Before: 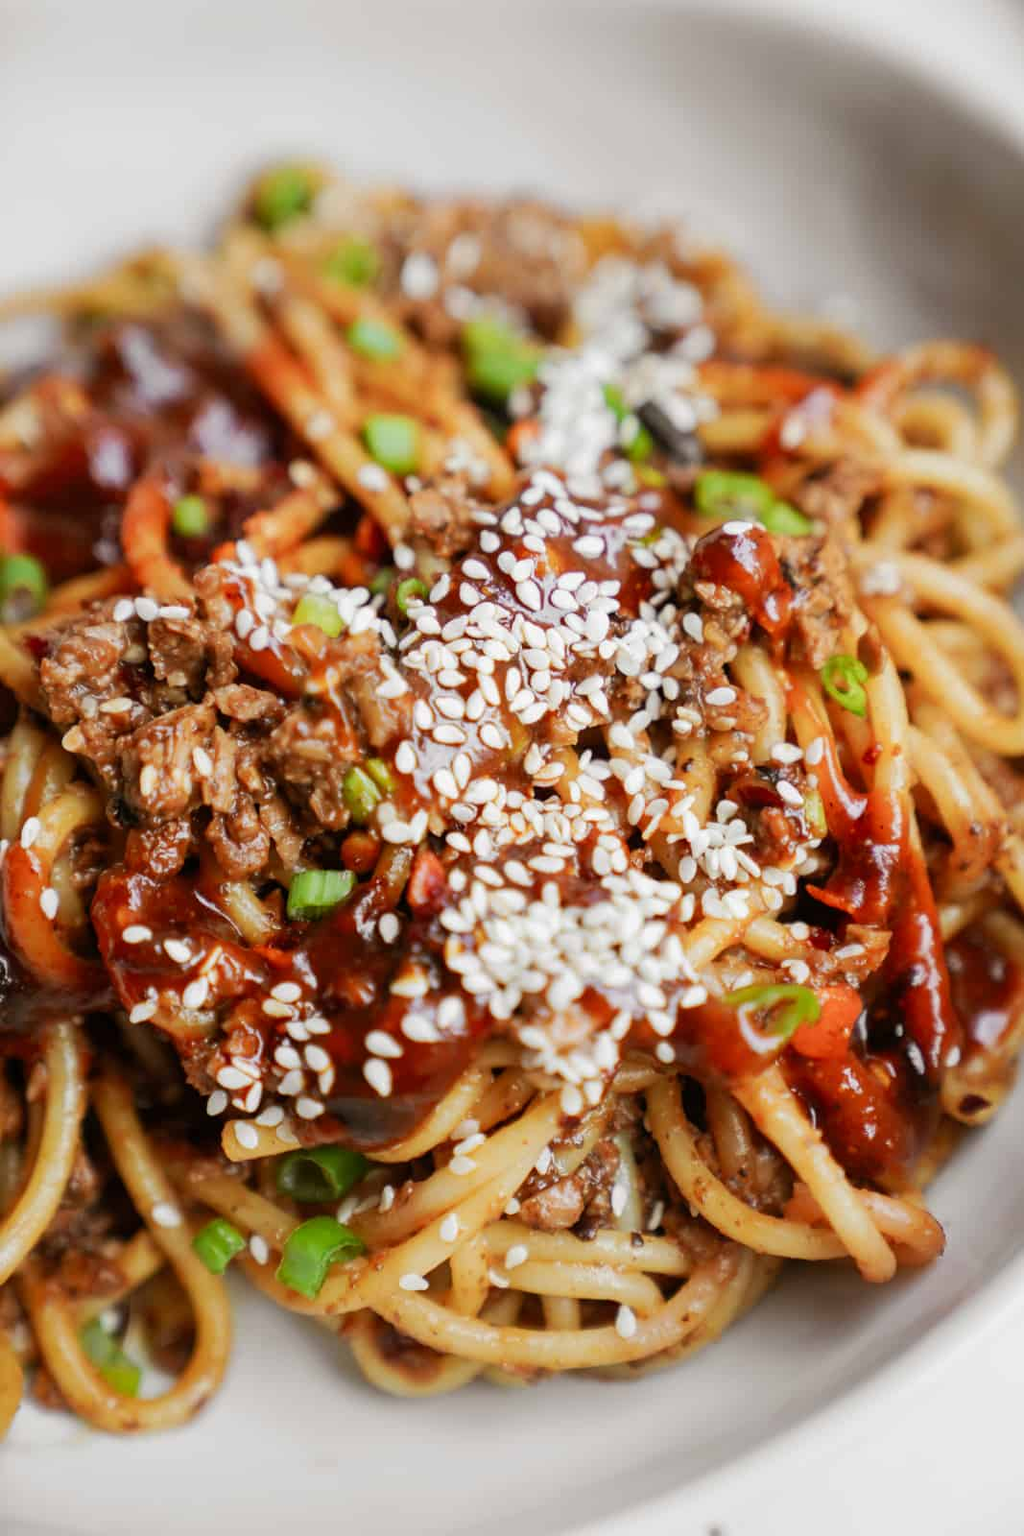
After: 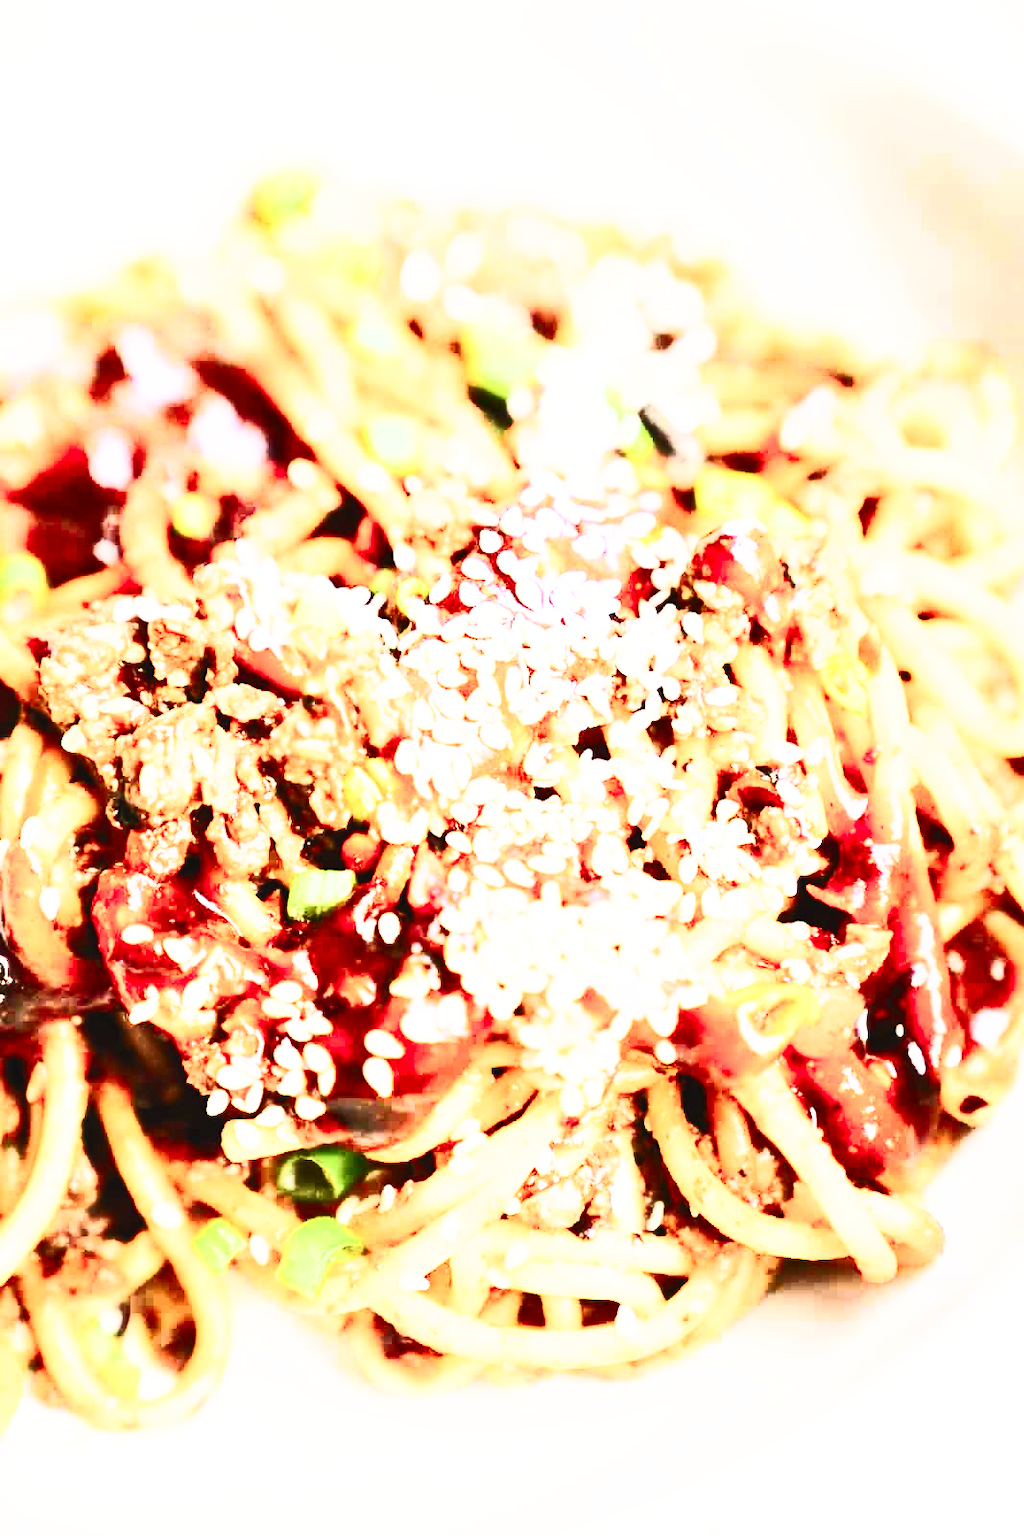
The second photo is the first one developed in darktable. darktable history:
exposure: black level correction -0.002, exposure 0.708 EV, compensate exposure bias true, compensate highlight preservation false
color balance: input saturation 100.43%, contrast fulcrum 14.22%, output saturation 70.41%
base curve: curves: ch0 [(0, 0) (0, 0.001) (0.001, 0.001) (0.004, 0.002) (0.007, 0.004) (0.015, 0.013) (0.033, 0.045) (0.052, 0.096) (0.075, 0.17) (0.099, 0.241) (0.163, 0.42) (0.219, 0.55) (0.259, 0.616) (0.327, 0.722) (0.365, 0.765) (0.522, 0.873) (0.547, 0.881) (0.689, 0.919) (0.826, 0.952) (1, 1)], preserve colors none
contrast brightness saturation: contrast 0.83, brightness 0.59, saturation 0.59
shadows and highlights: shadows 37.27, highlights -28.18, soften with gaussian
